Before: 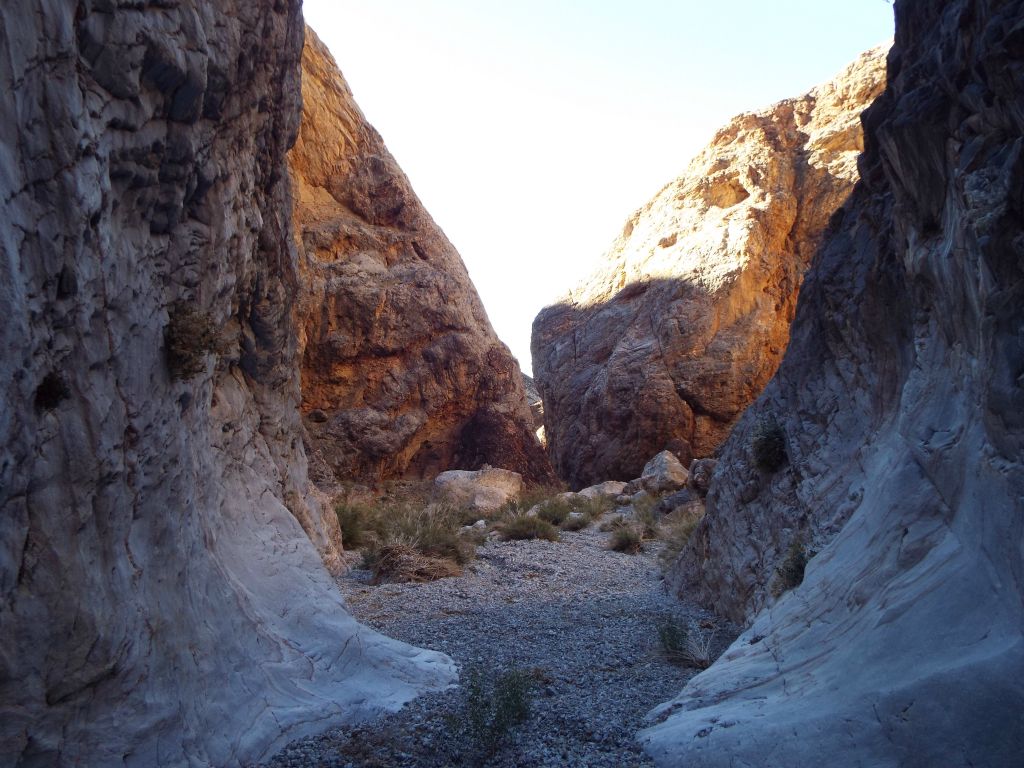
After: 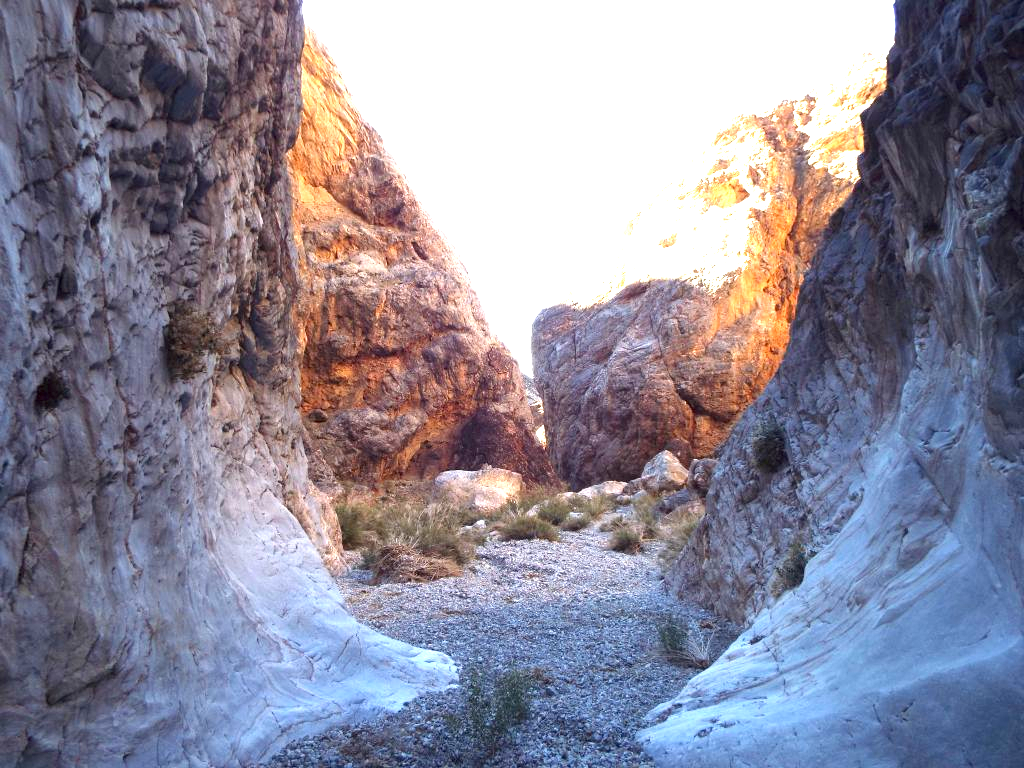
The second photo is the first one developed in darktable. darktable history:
exposure: black level correction 0.001, exposure 1.717 EV, compensate highlight preservation false
